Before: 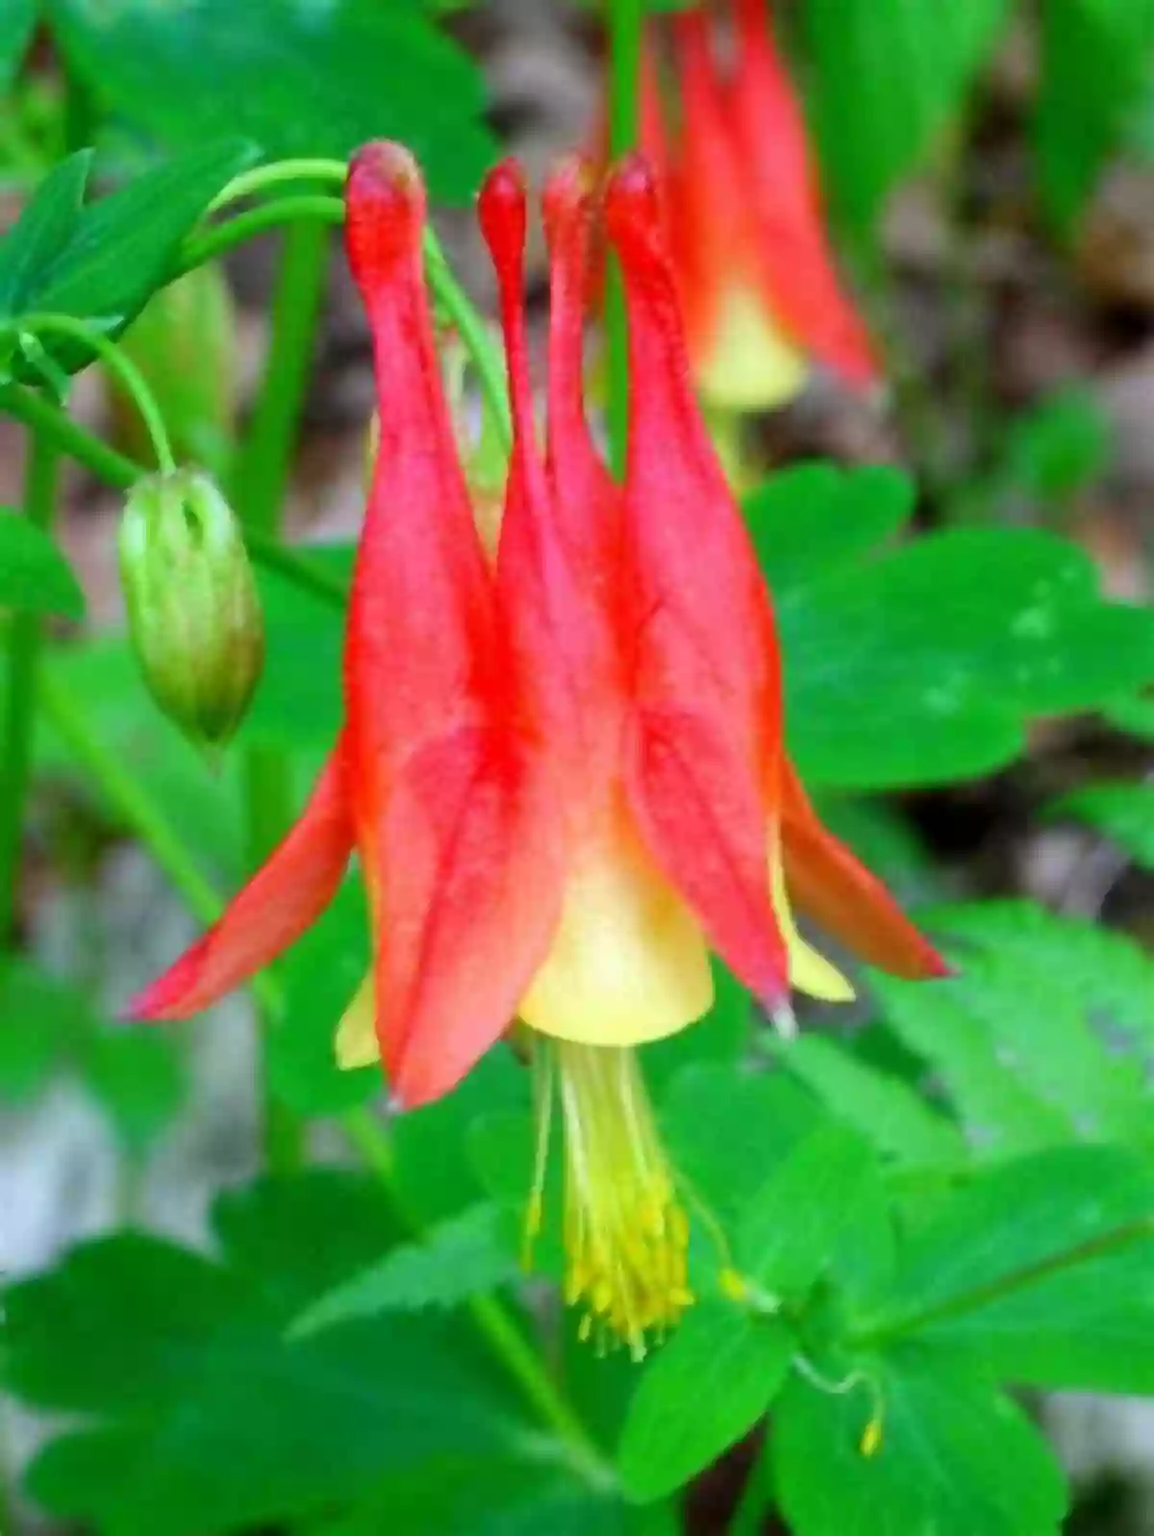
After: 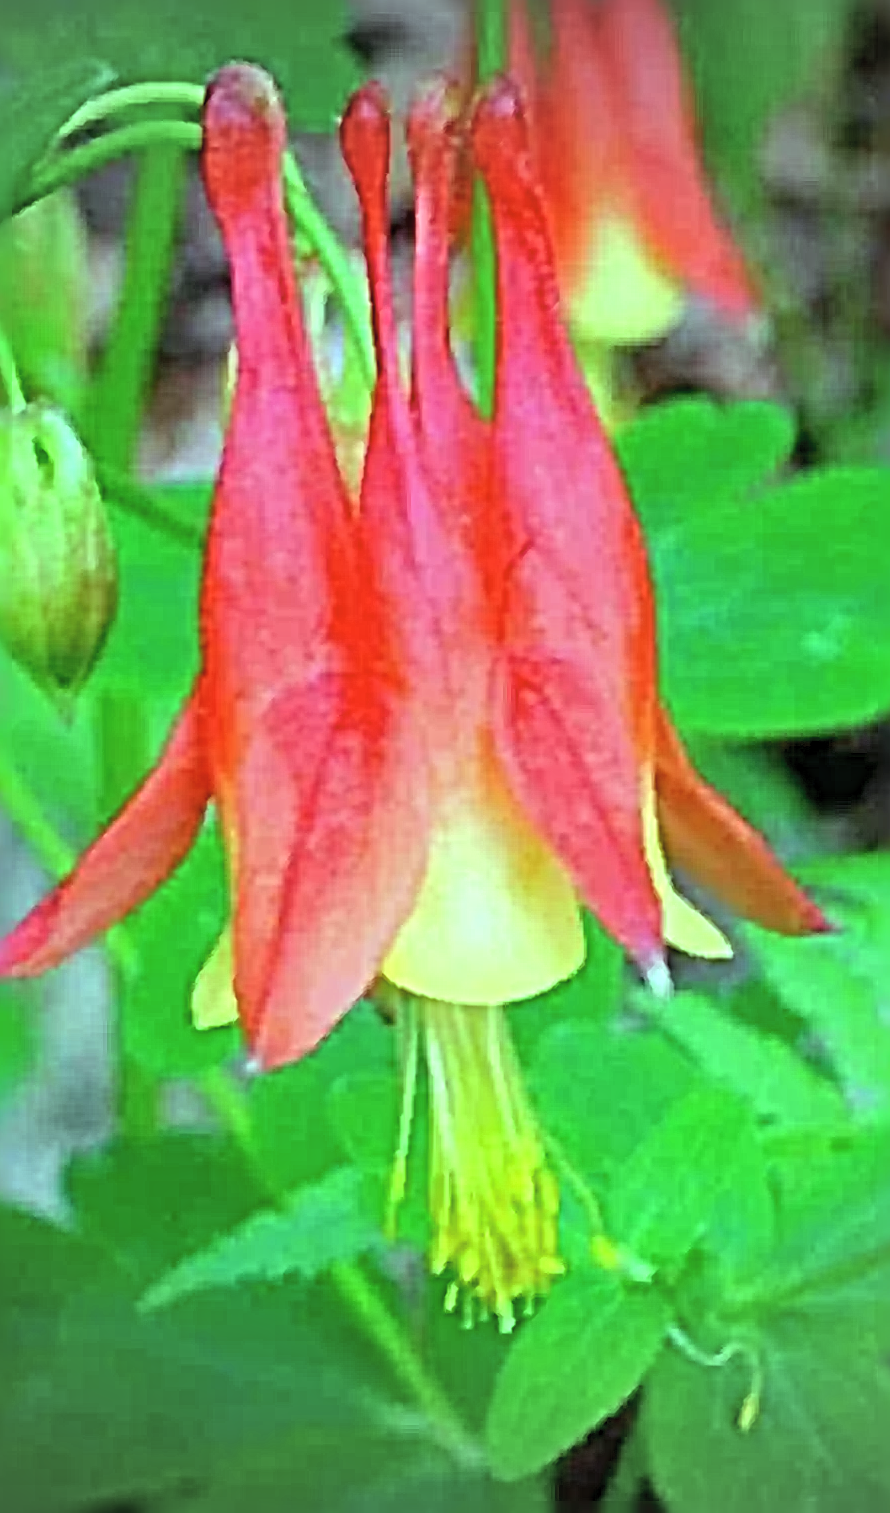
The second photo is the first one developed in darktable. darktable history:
crop and rotate: left 13.15%, top 5.251%, right 12.609%
vignetting: width/height ratio 1.094
sharpen: radius 6.3, amount 1.8, threshold 0
contrast brightness saturation: brightness 0.13
color balance: mode lift, gamma, gain (sRGB), lift [0.997, 0.979, 1.021, 1.011], gamma [1, 1.084, 0.916, 0.998], gain [1, 0.87, 1.13, 1.101], contrast 4.55%, contrast fulcrum 38.24%, output saturation 104.09%
